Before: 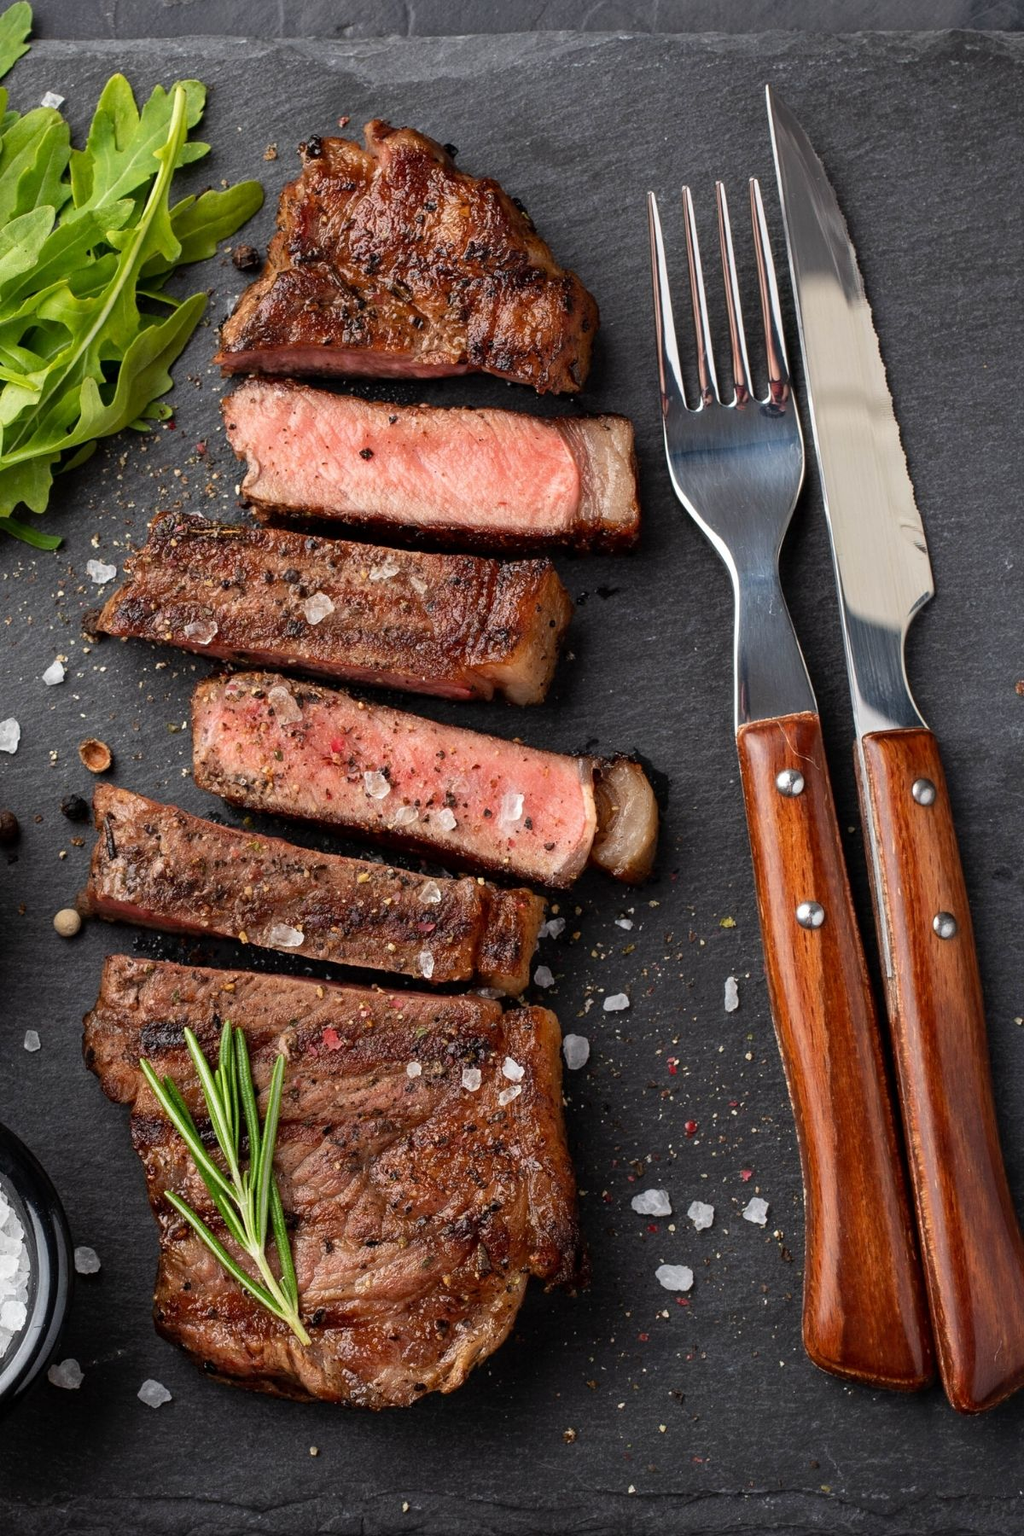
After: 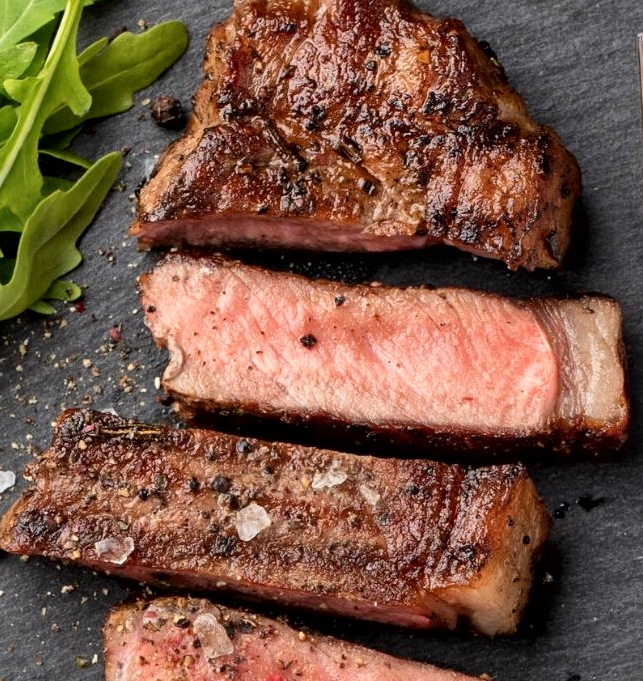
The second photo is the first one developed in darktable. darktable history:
white balance: emerald 1
shadows and highlights: soften with gaussian
local contrast: mode bilateral grid, contrast 20, coarseness 50, detail 148%, midtone range 0.2
crop: left 10.121%, top 10.631%, right 36.218%, bottom 51.526%
